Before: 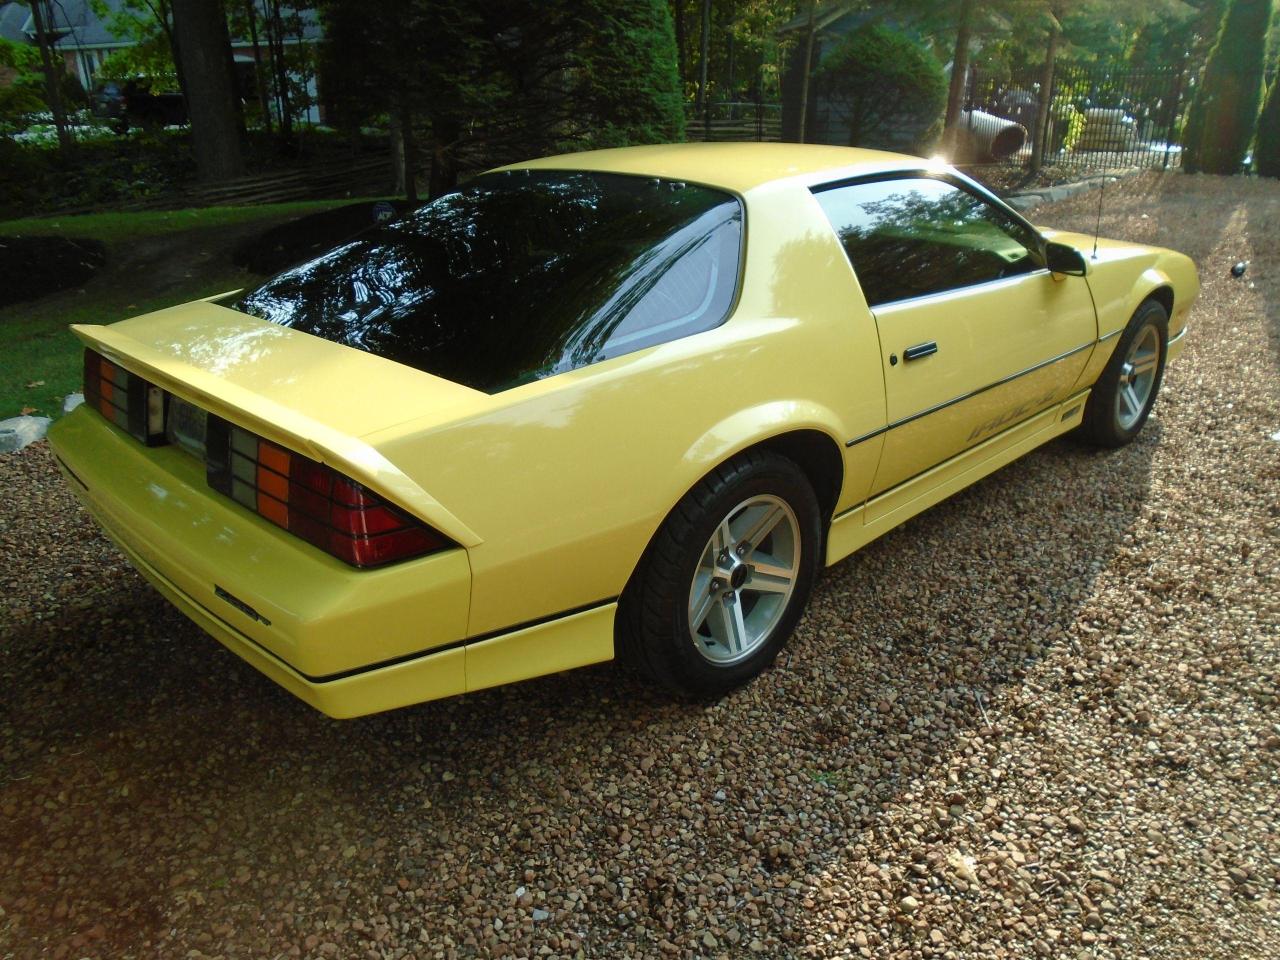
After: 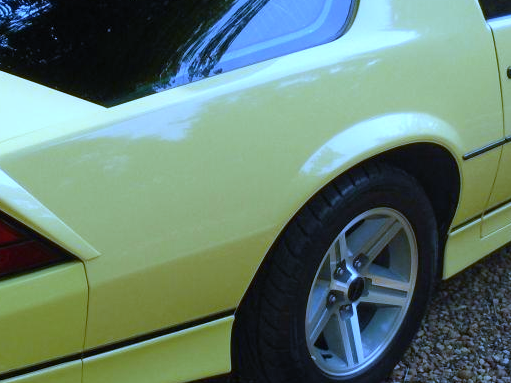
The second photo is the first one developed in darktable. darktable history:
crop: left 30%, top 30%, right 30%, bottom 30%
white balance: red 0.766, blue 1.537
